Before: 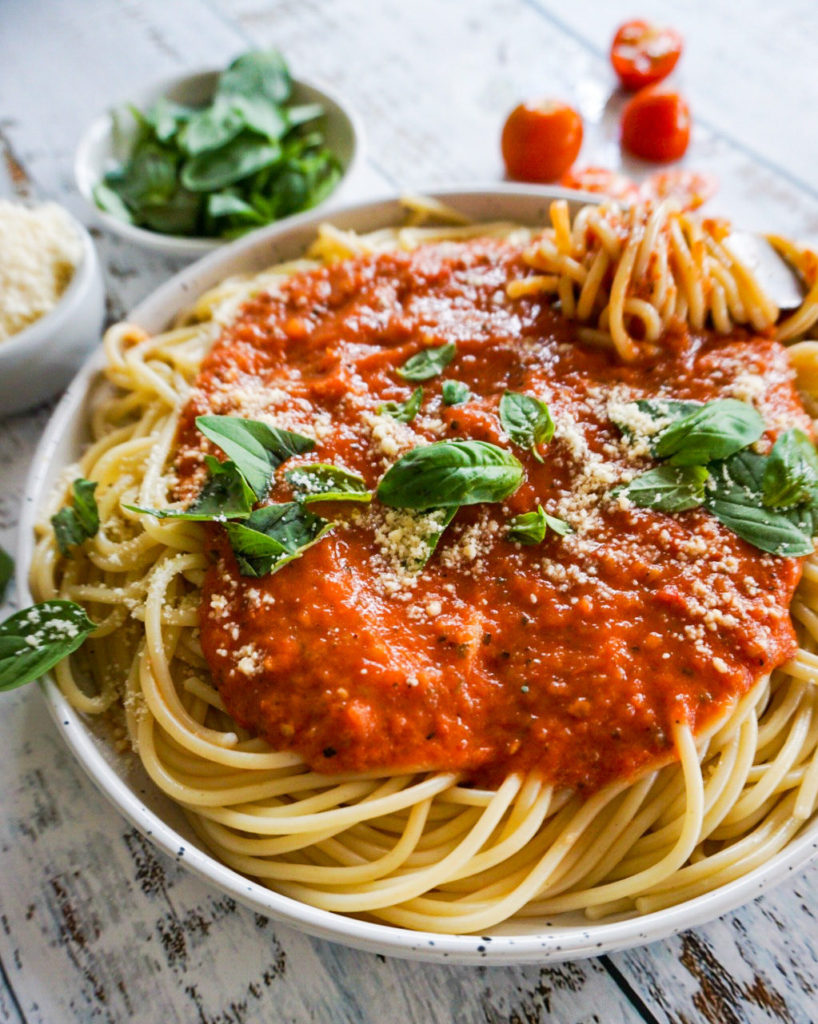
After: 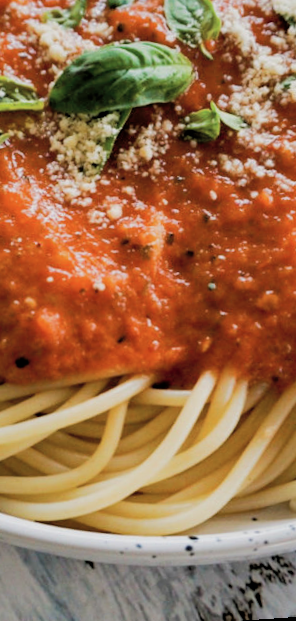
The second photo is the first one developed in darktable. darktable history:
crop: left 40.878%, top 39.176%, right 25.993%, bottom 3.081%
filmic rgb: black relative exposure -5 EV, white relative exposure 3.2 EV, hardness 3.42, contrast 1.2, highlights saturation mix -30%
shadows and highlights: on, module defaults
color zones: curves: ch0 [(0, 0.5) (0.143, 0.5) (0.286, 0.5) (0.429, 0.504) (0.571, 0.5) (0.714, 0.509) (0.857, 0.5) (1, 0.5)]; ch1 [(0, 0.425) (0.143, 0.425) (0.286, 0.375) (0.429, 0.405) (0.571, 0.5) (0.714, 0.47) (0.857, 0.425) (1, 0.435)]; ch2 [(0, 0.5) (0.143, 0.5) (0.286, 0.5) (0.429, 0.517) (0.571, 0.5) (0.714, 0.51) (0.857, 0.5) (1, 0.5)]
rotate and perspective: rotation -4.2°, shear 0.006, automatic cropping off
